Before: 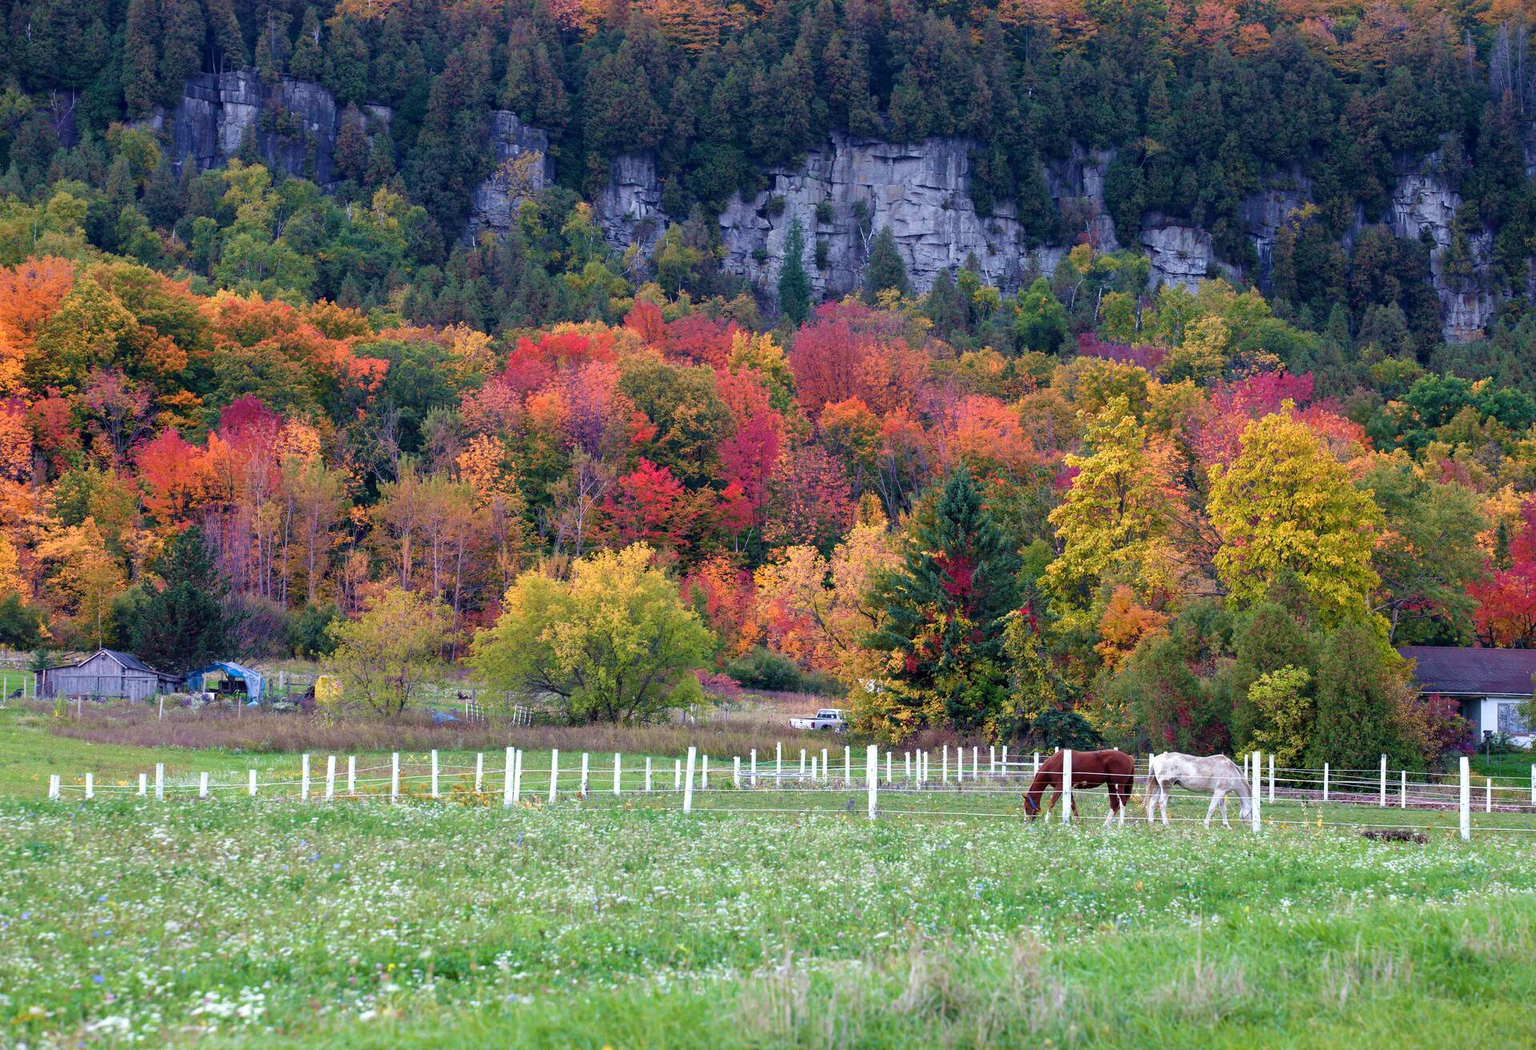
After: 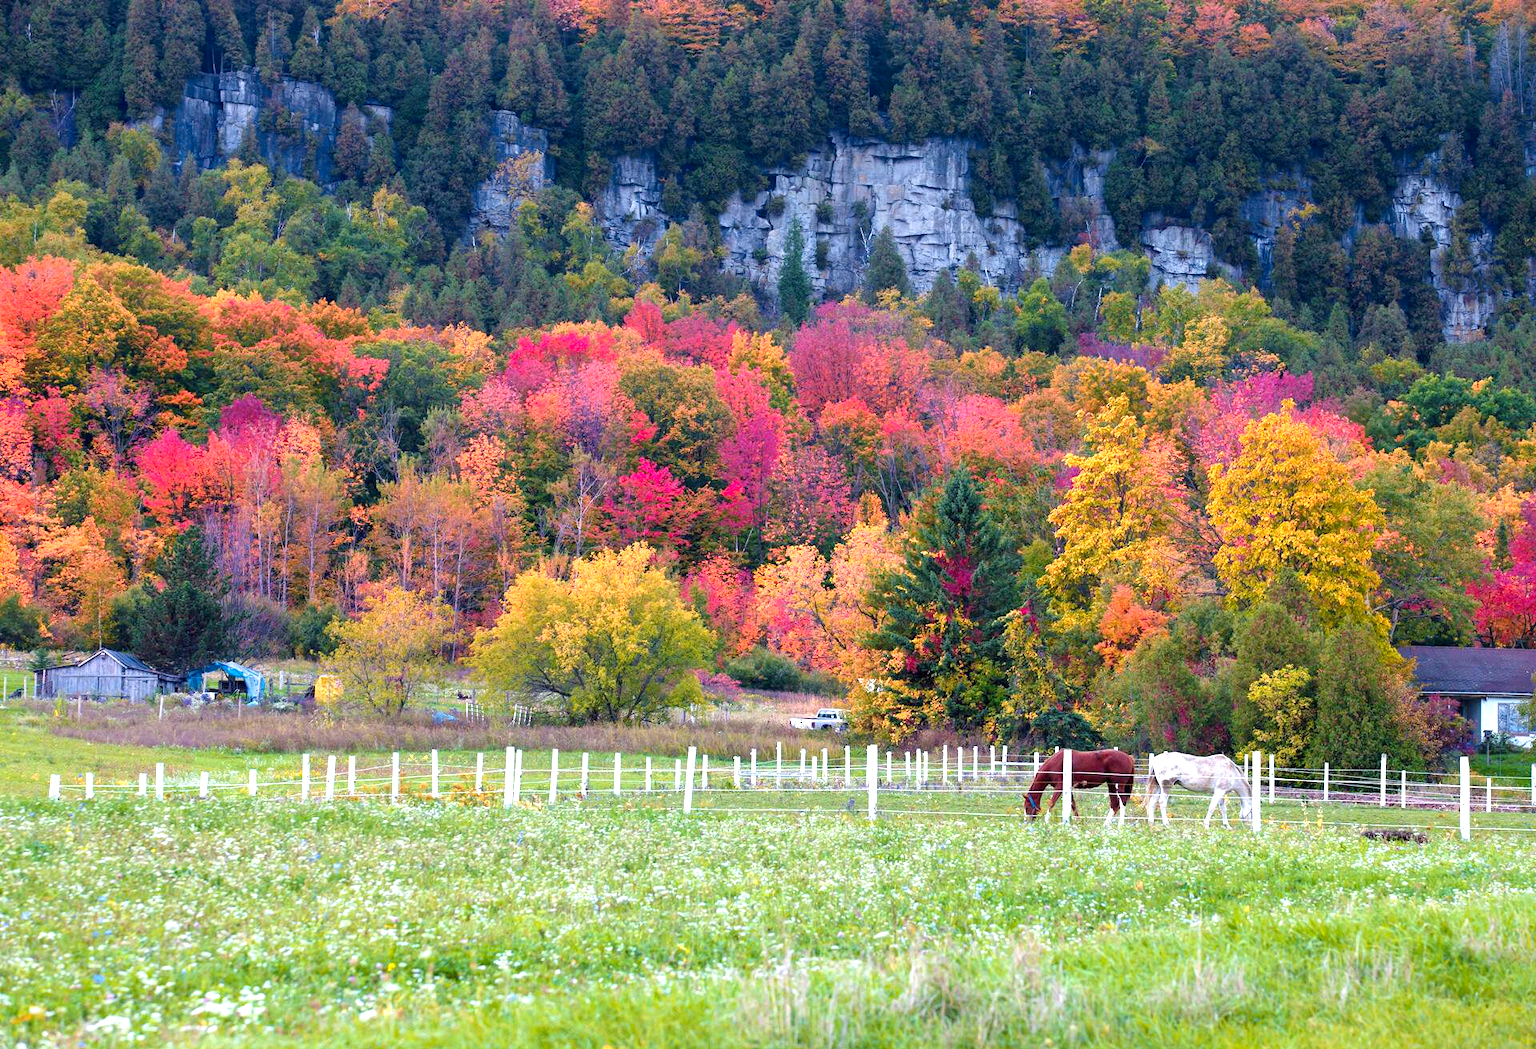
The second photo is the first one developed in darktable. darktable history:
color zones: curves: ch1 [(0.235, 0.558) (0.75, 0.5)]; ch2 [(0.25, 0.462) (0.749, 0.457)], mix 25.94%
exposure: exposure 0.657 EV, compensate highlight preservation false
